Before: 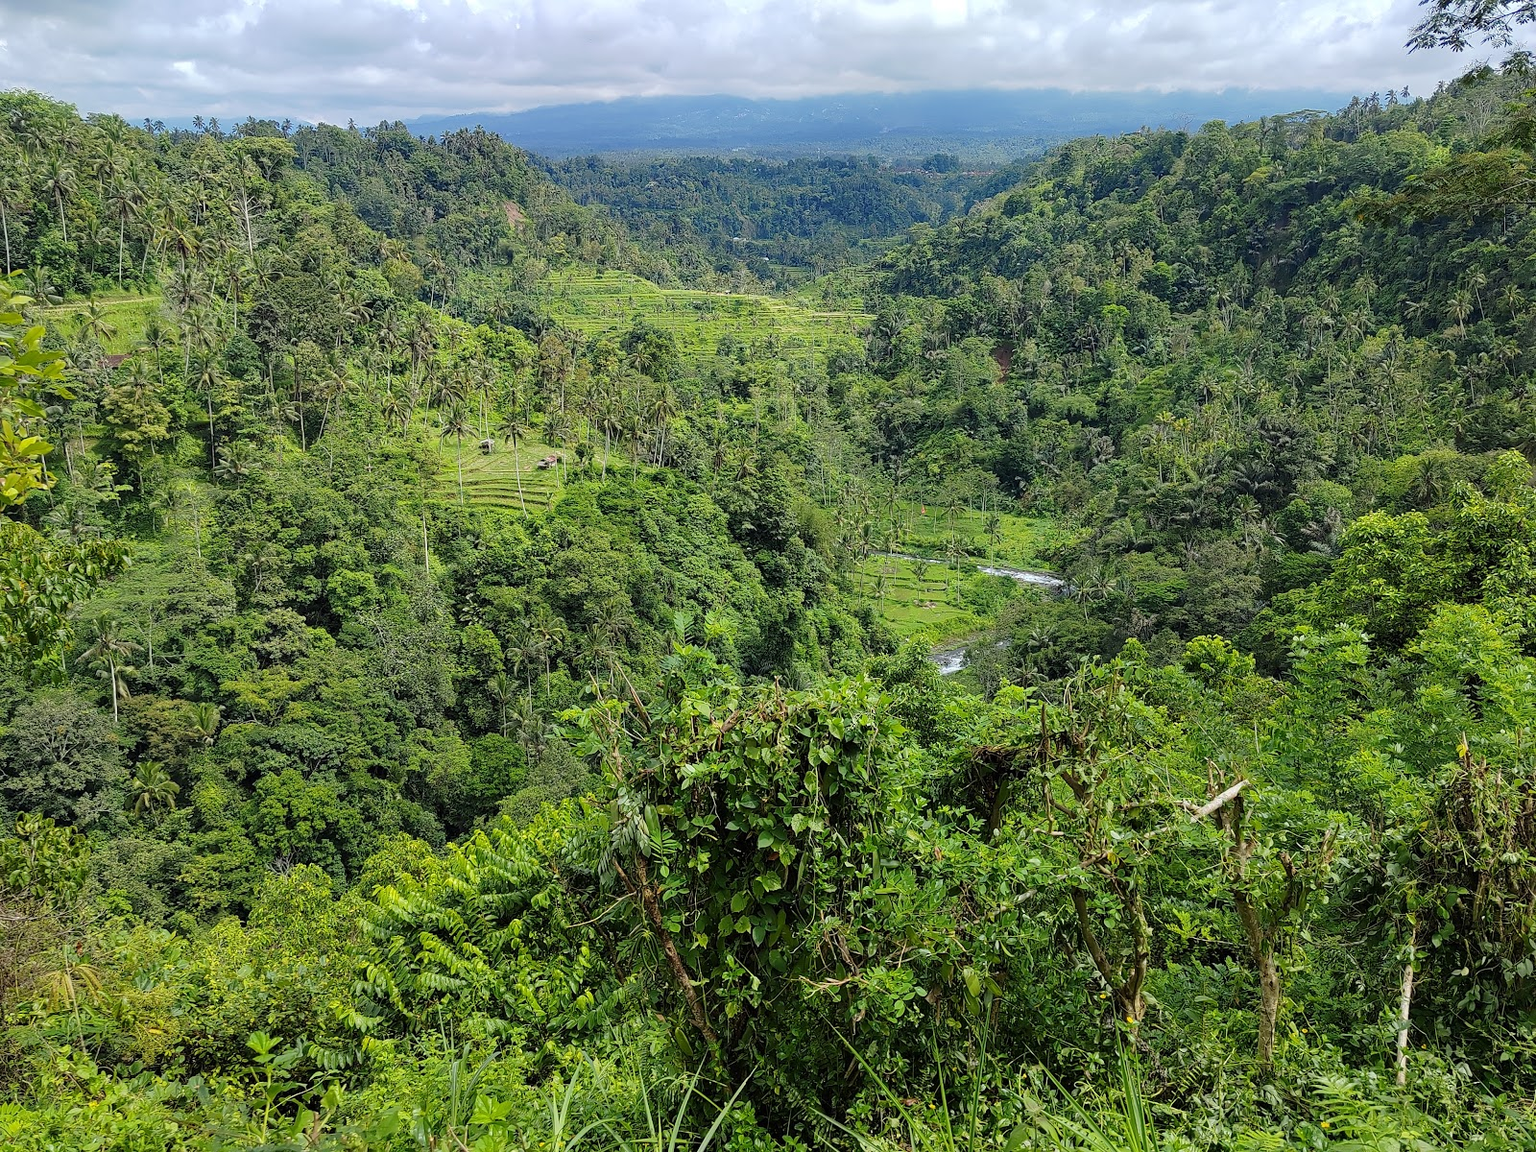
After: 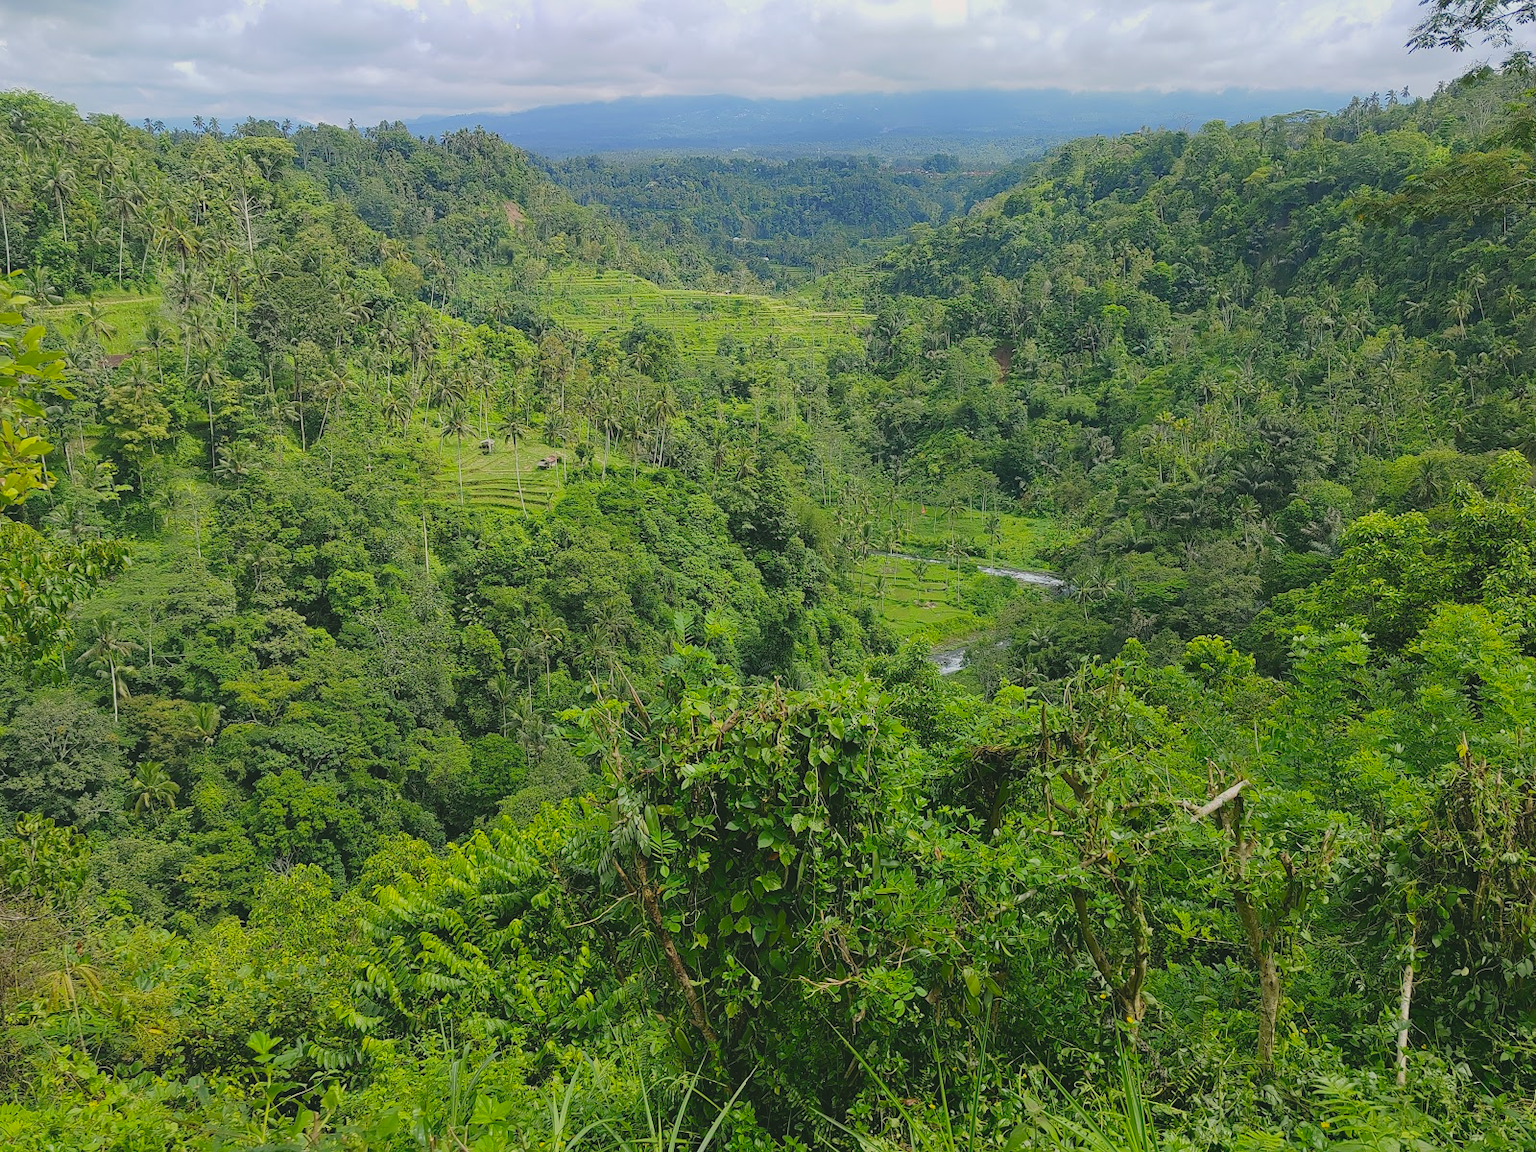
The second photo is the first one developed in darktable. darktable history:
white balance: red 0.982, blue 1.018
local contrast: detail 69%
color correction: highlights a* 4.02, highlights b* 4.98, shadows a* -7.55, shadows b* 4.98
